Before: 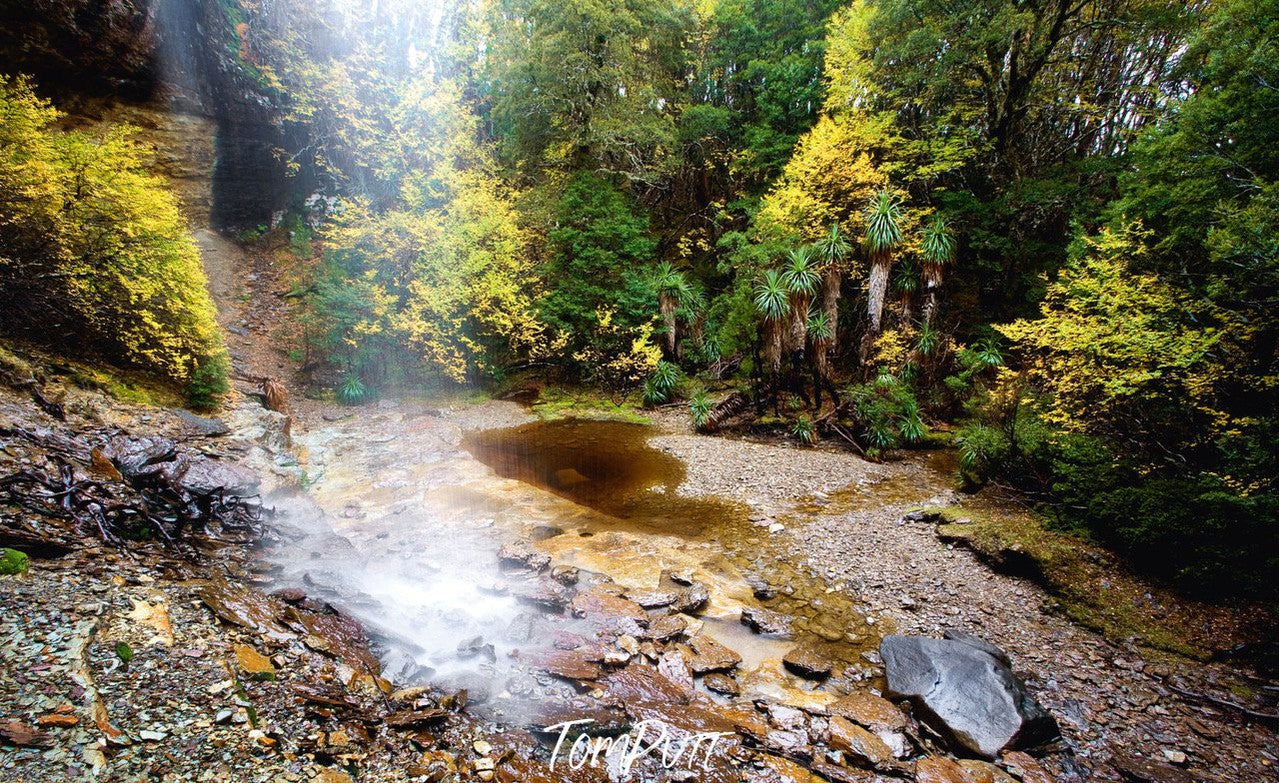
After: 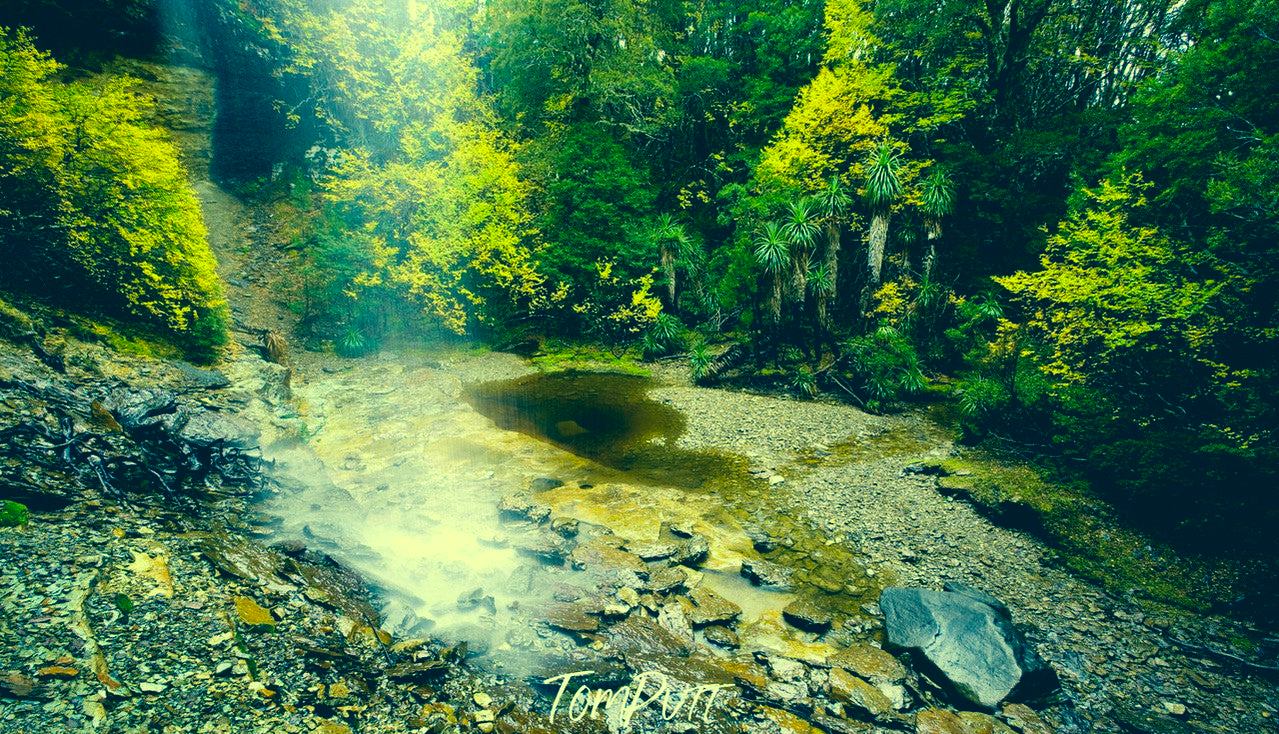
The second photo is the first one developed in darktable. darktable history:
color correction: highlights a* -16.12, highlights b* 39.64, shadows a* -39.5, shadows b* -25.97
crop and rotate: top 6.18%
